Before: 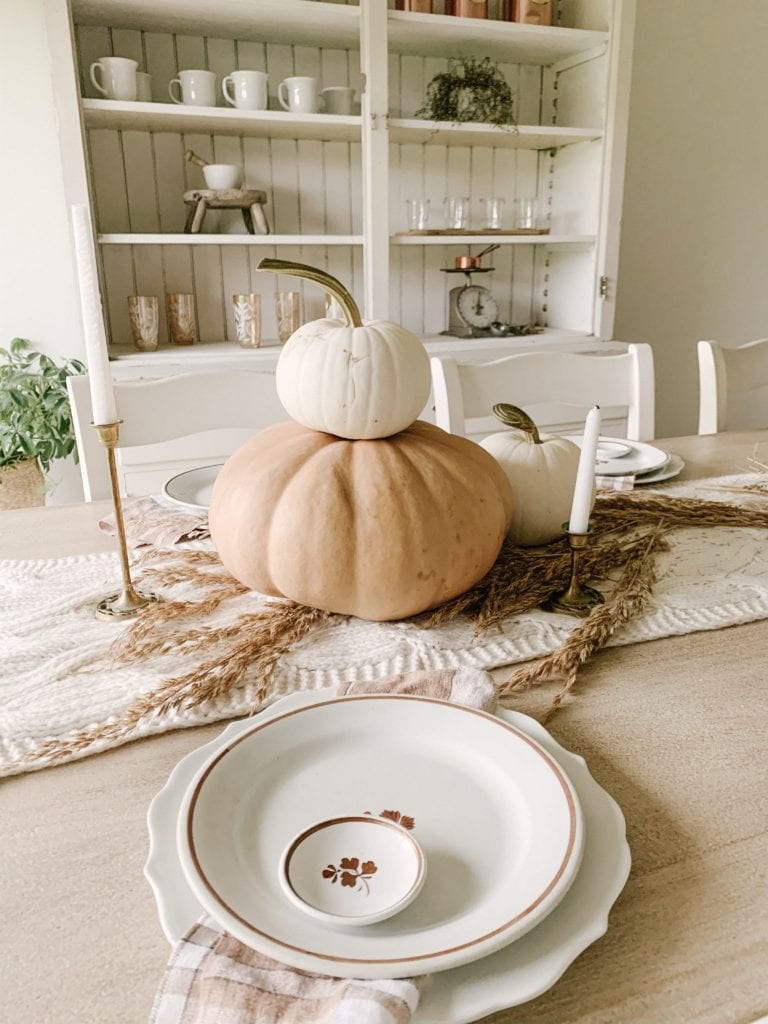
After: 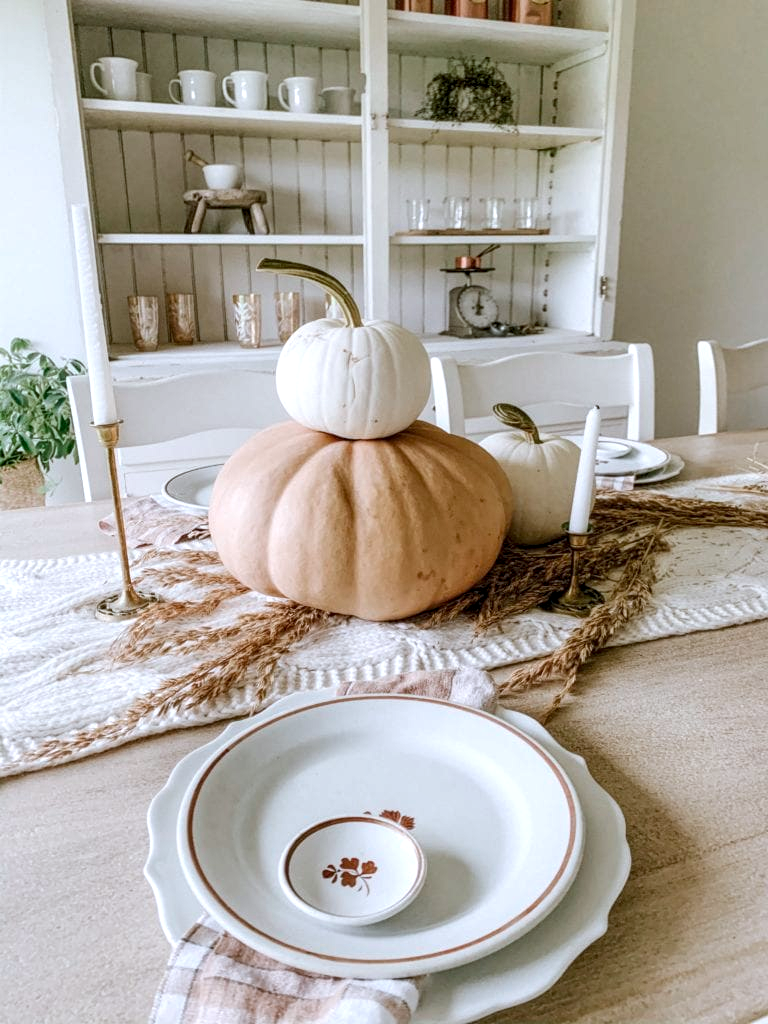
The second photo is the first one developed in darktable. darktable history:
color calibration: gray › normalize channels true, x 0.37, y 0.382, temperature 4312.2 K, gamut compression 0.025
local contrast: highlights 61%, detail 143%, midtone range 0.429
